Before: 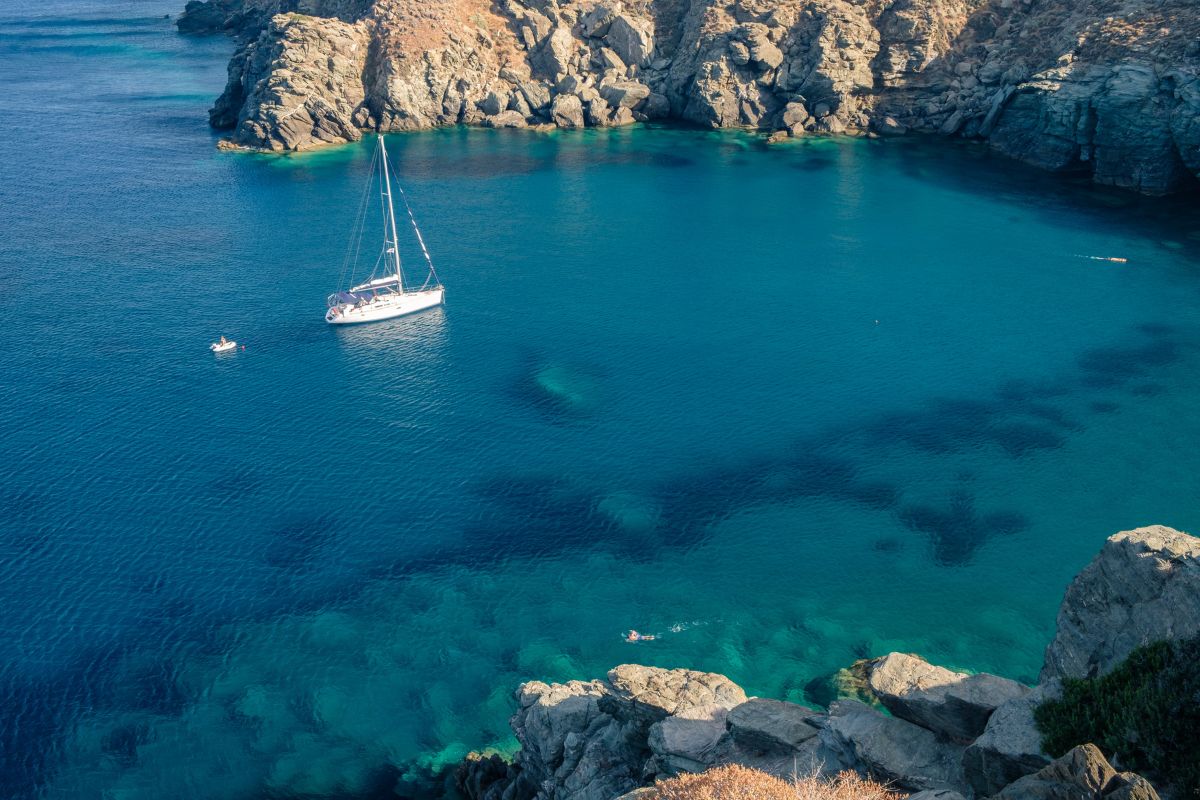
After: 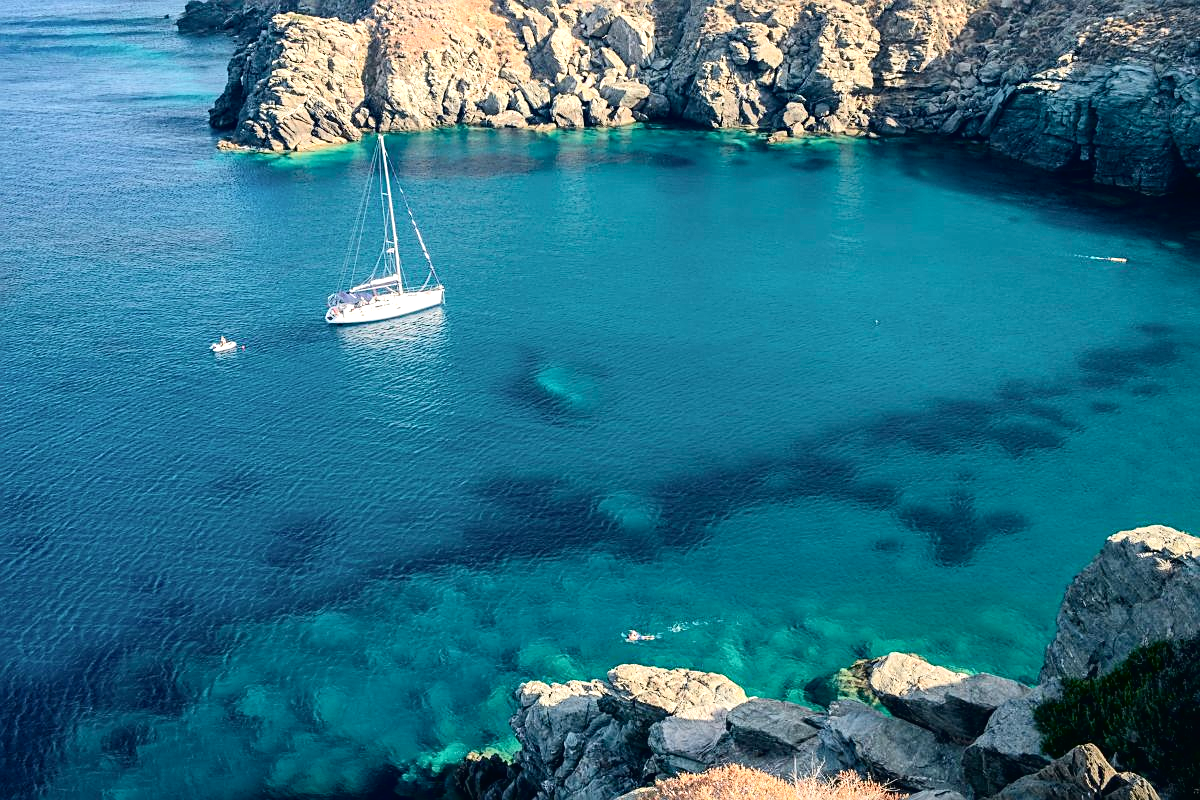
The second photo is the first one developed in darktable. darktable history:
tone curve: curves: ch0 [(0, 0.013) (0.054, 0.018) (0.205, 0.191) (0.289, 0.292) (0.39, 0.424) (0.493, 0.551) (0.666, 0.743) (0.795, 0.841) (1, 0.998)]; ch1 [(0, 0) (0.385, 0.343) (0.439, 0.415) (0.494, 0.495) (0.501, 0.501) (0.51, 0.509) (0.54, 0.552) (0.586, 0.614) (0.66, 0.706) (0.783, 0.804) (1, 1)]; ch2 [(0, 0) (0.32, 0.281) (0.403, 0.399) (0.441, 0.428) (0.47, 0.469) (0.498, 0.496) (0.524, 0.538) (0.566, 0.579) (0.633, 0.665) (0.7, 0.711) (1, 1)], color space Lab, independent channels, preserve colors none
contrast brightness saturation: contrast 0.11, saturation -0.17
exposure: black level correction 0.001, exposure 0.5 EV, compensate exposure bias true, compensate highlight preservation false
sharpen: on, module defaults
